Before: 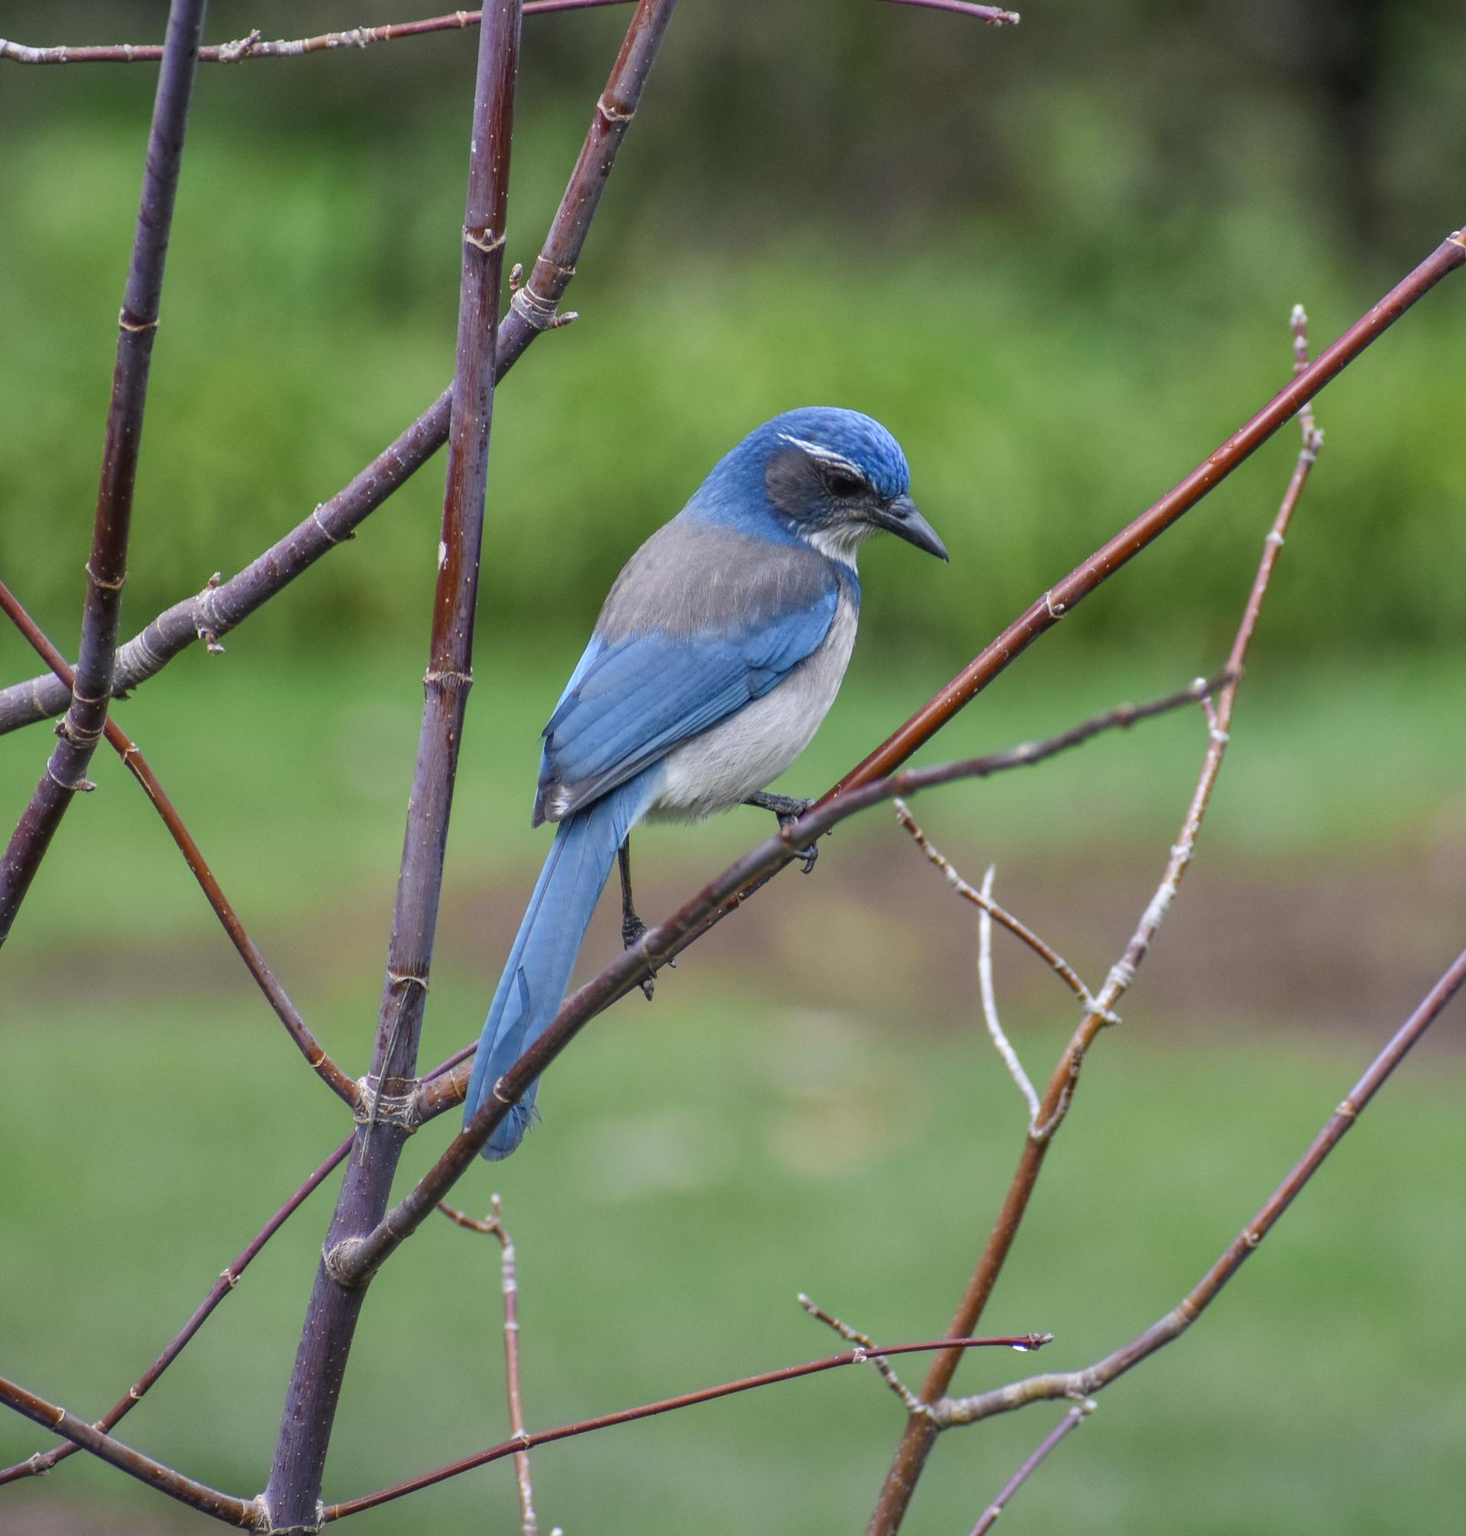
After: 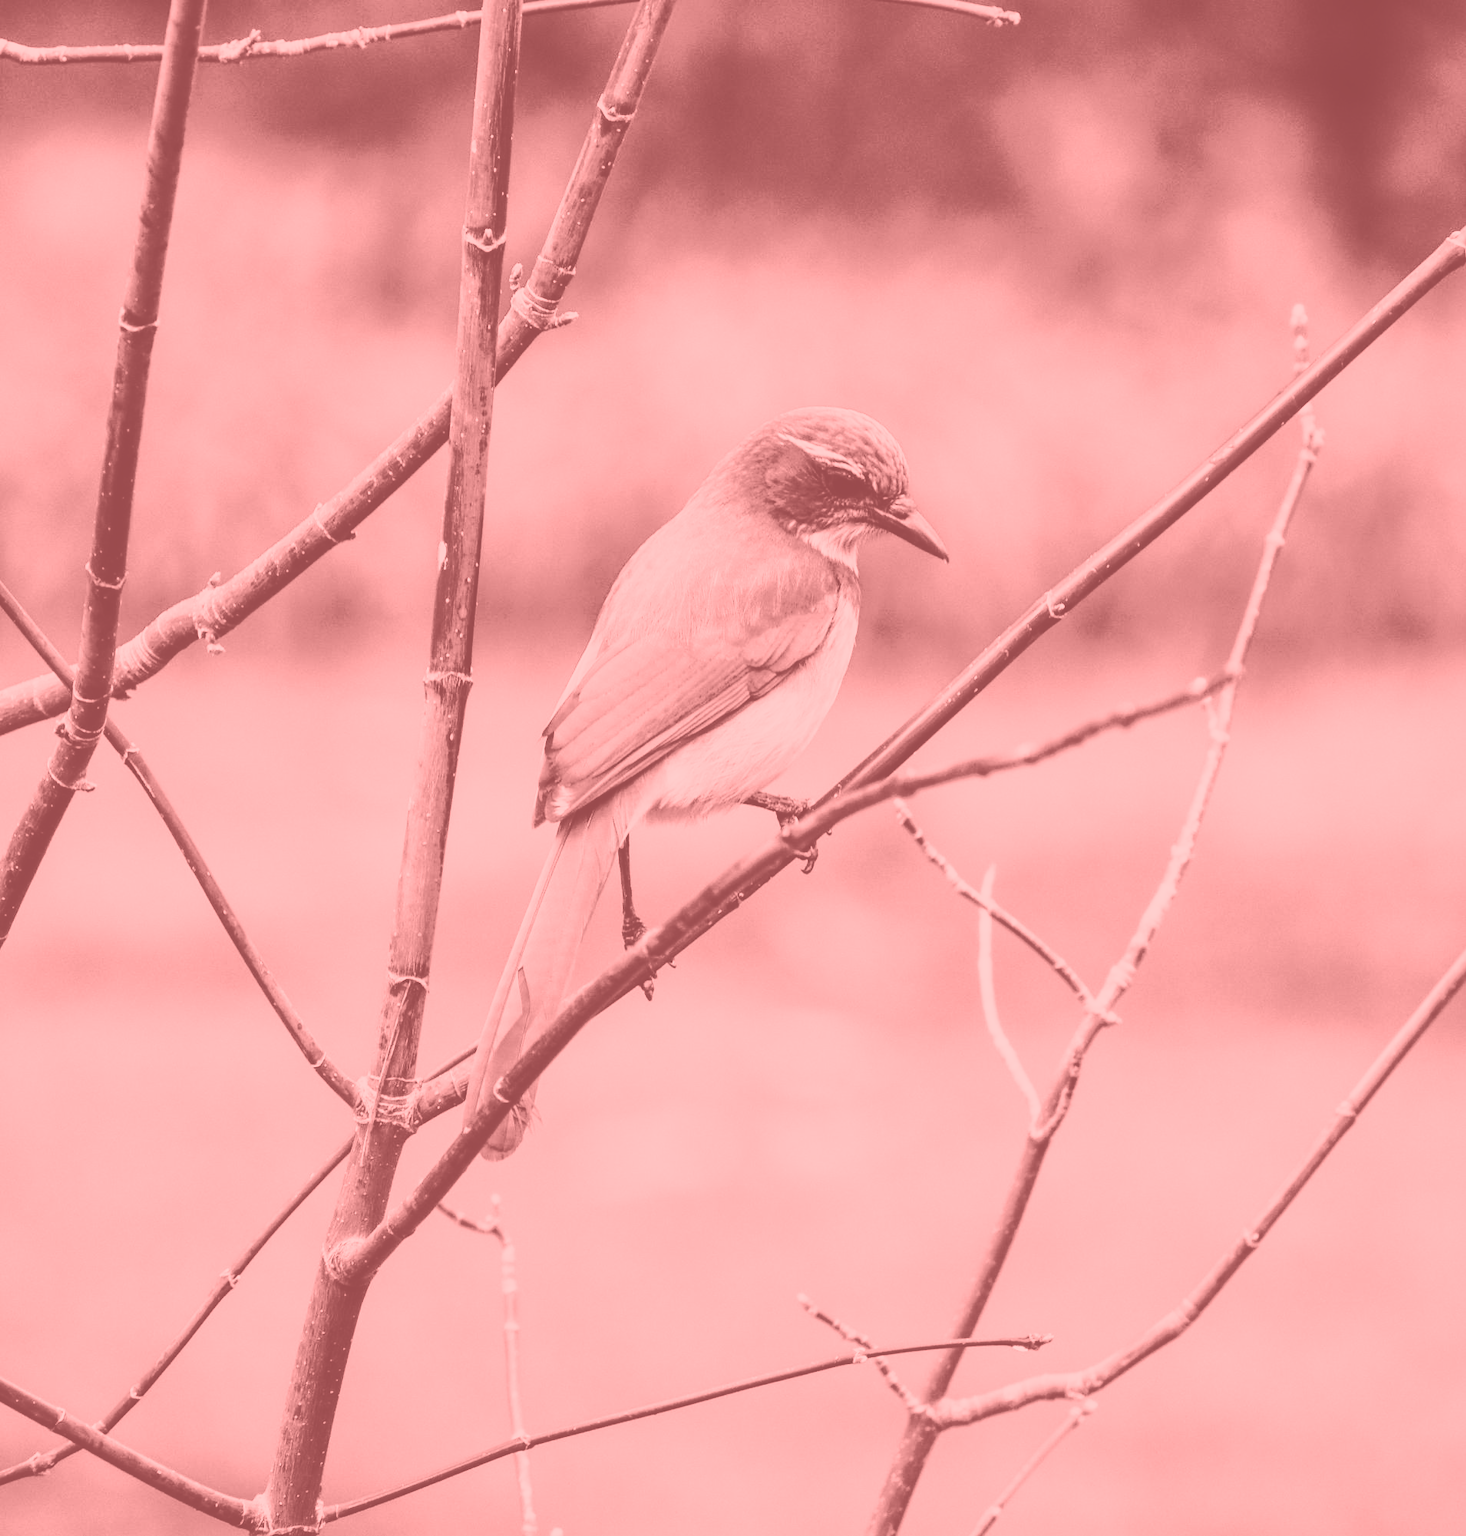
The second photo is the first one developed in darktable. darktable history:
colorize: saturation 51%, source mix 50.67%, lightness 50.67%
base curve: curves: ch0 [(0, 0) (0.028, 0.03) (0.121, 0.232) (0.46, 0.748) (0.859, 0.968) (1, 1)], preserve colors none
contrast equalizer: y [[0.5 ×6], [0.5 ×6], [0.5 ×6], [0 ×6], [0, 0.039, 0.251, 0.29, 0.293, 0.292]]
tone curve: curves: ch0 [(0, 0) (0.081, 0.044) (0.185, 0.13) (0.283, 0.238) (0.416, 0.449) (0.495, 0.524) (0.686, 0.743) (0.826, 0.865) (0.978, 0.988)]; ch1 [(0, 0) (0.147, 0.166) (0.321, 0.362) (0.371, 0.402) (0.423, 0.442) (0.479, 0.472) (0.505, 0.497) (0.521, 0.506) (0.551, 0.537) (0.586, 0.574) (0.625, 0.618) (0.68, 0.681) (1, 1)]; ch2 [(0, 0) (0.346, 0.362) (0.404, 0.427) (0.502, 0.495) (0.531, 0.513) (0.547, 0.533) (0.582, 0.596) (0.629, 0.631) (0.717, 0.678) (1, 1)], color space Lab, independent channels, preserve colors none
color correction: highlights a* 7.34, highlights b* 4.37
contrast brightness saturation: contrast 0.19, brightness -0.11, saturation 0.21
